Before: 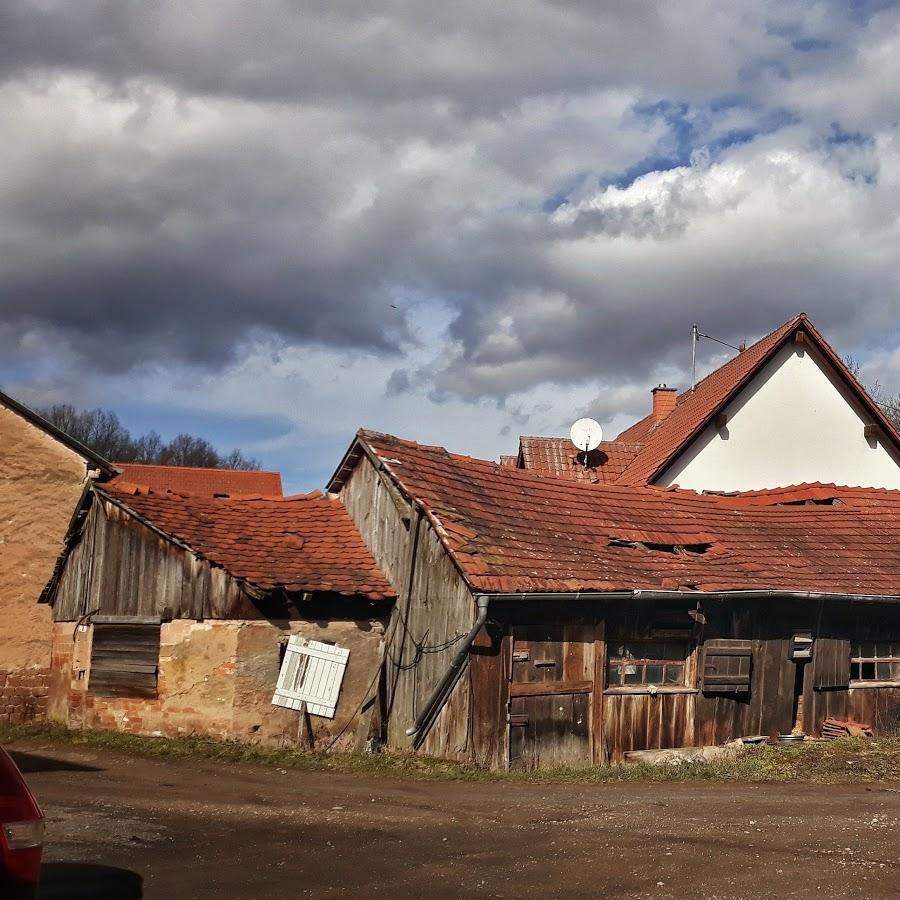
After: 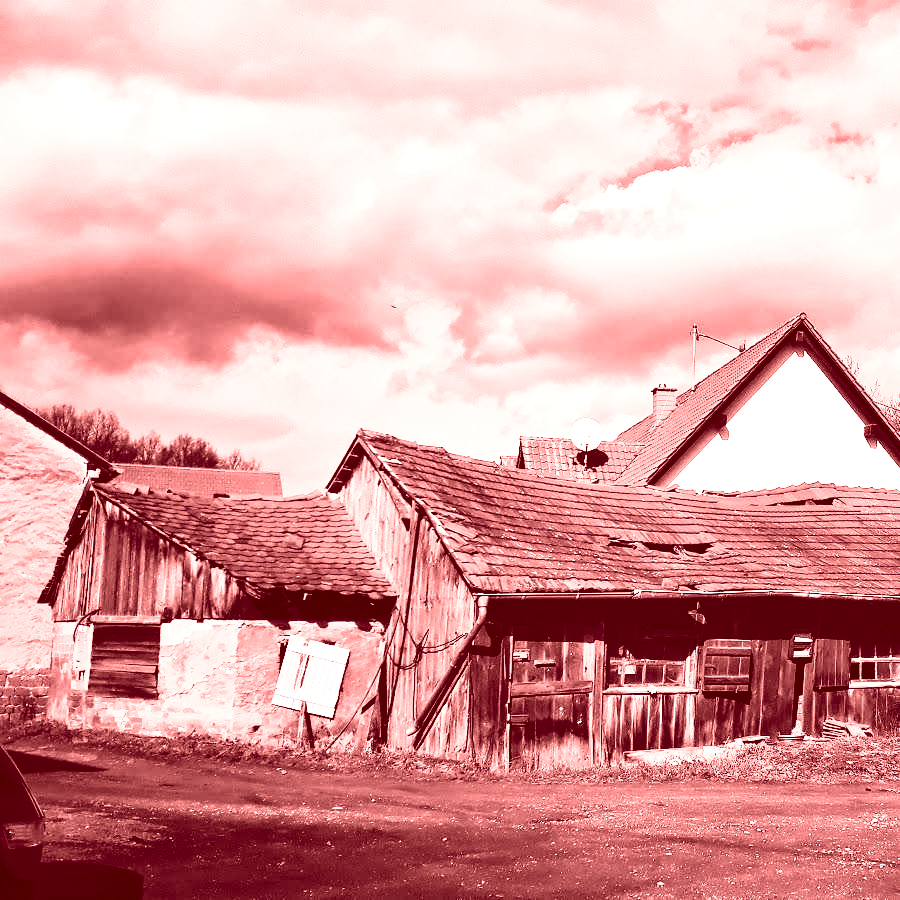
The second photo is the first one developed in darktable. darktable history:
exposure: black level correction 0.005, exposure 0.001 EV, compensate highlight preservation false
rgb curve: curves: ch0 [(0, 0) (0.21, 0.15) (0.24, 0.21) (0.5, 0.75) (0.75, 0.96) (0.89, 0.99) (1, 1)]; ch1 [(0, 0.02) (0.21, 0.13) (0.25, 0.2) (0.5, 0.67) (0.75, 0.9) (0.89, 0.97) (1, 1)]; ch2 [(0, 0.02) (0.21, 0.13) (0.25, 0.2) (0.5, 0.67) (0.75, 0.9) (0.89, 0.97) (1, 1)], compensate middle gray true
colorize: saturation 60%, source mix 100%
